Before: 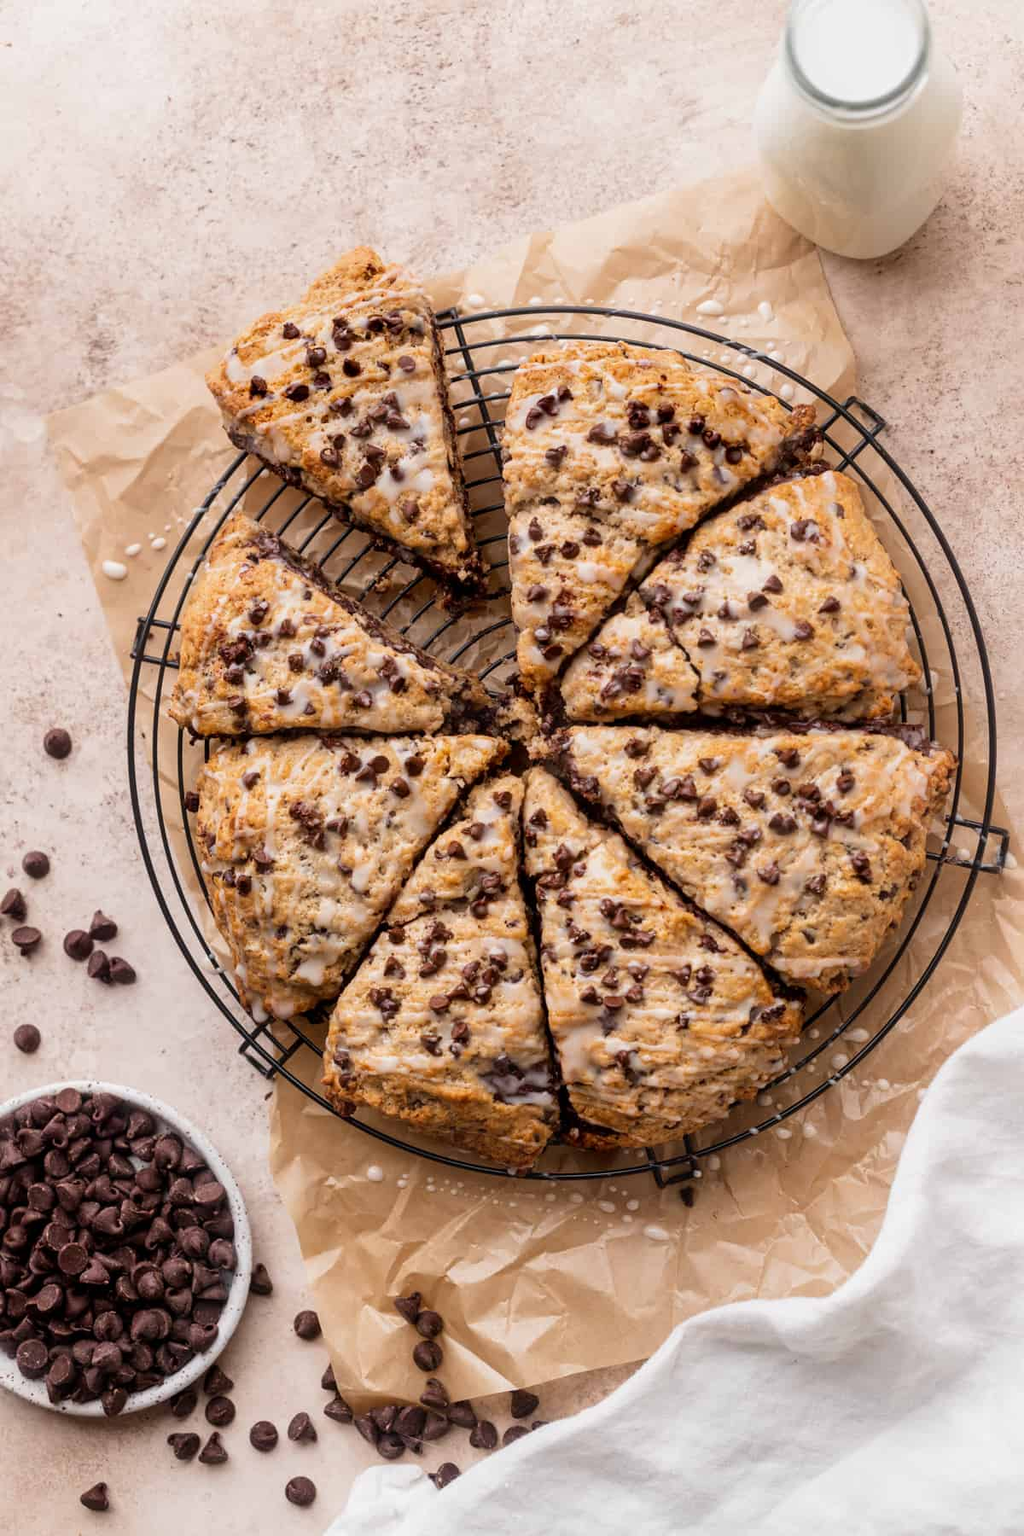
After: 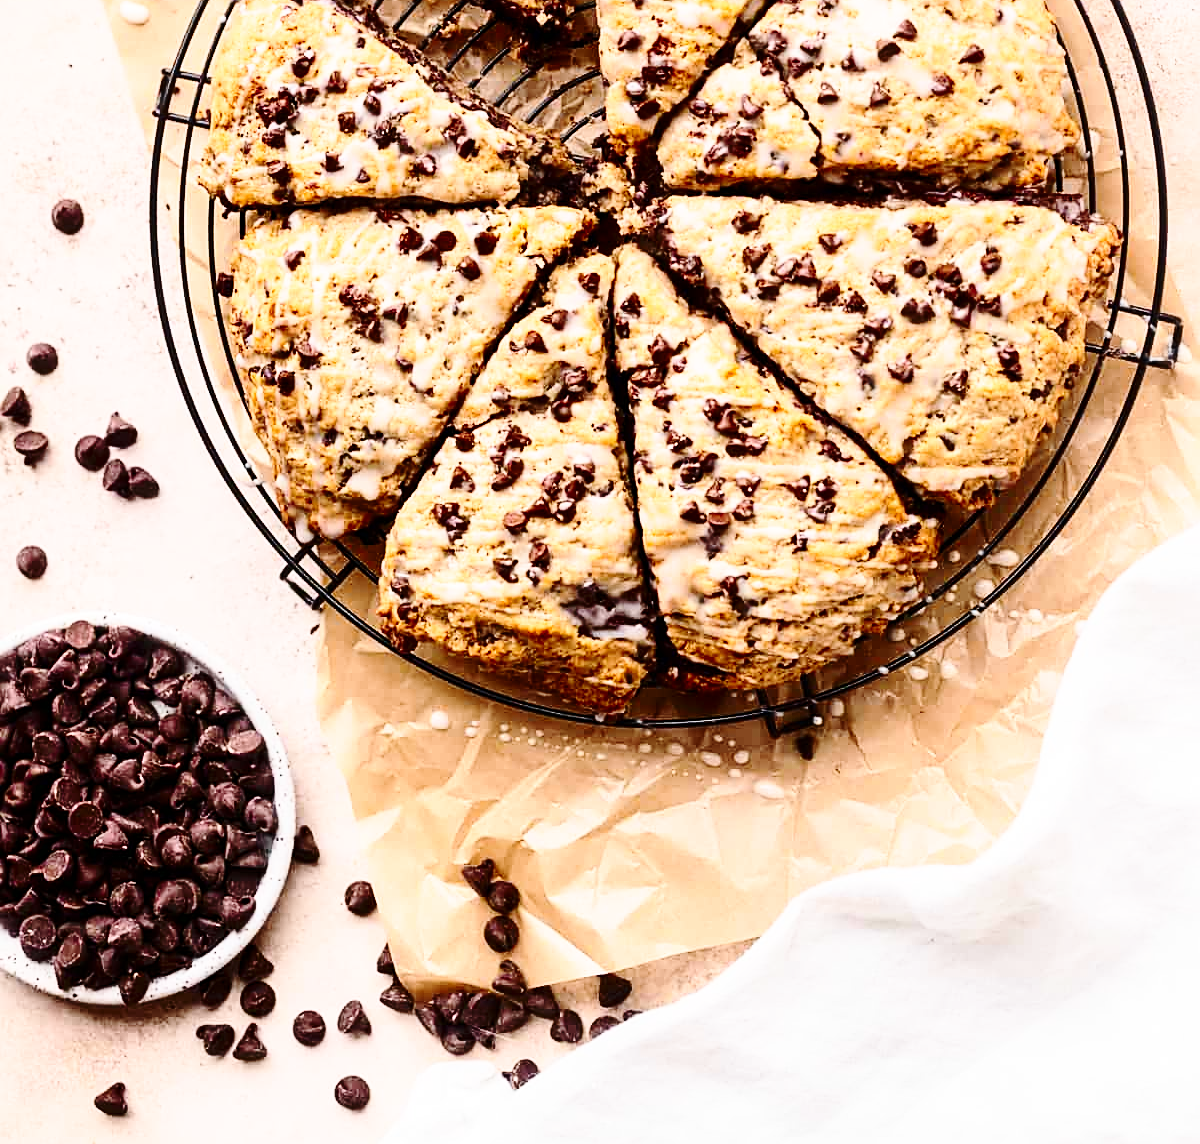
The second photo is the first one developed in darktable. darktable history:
crop and rotate: top 36.435%
base curve: curves: ch0 [(0, 0) (0.036, 0.037) (0.121, 0.228) (0.46, 0.76) (0.859, 0.983) (1, 1)], preserve colors none
sharpen: on, module defaults
contrast brightness saturation: contrast 0.28
